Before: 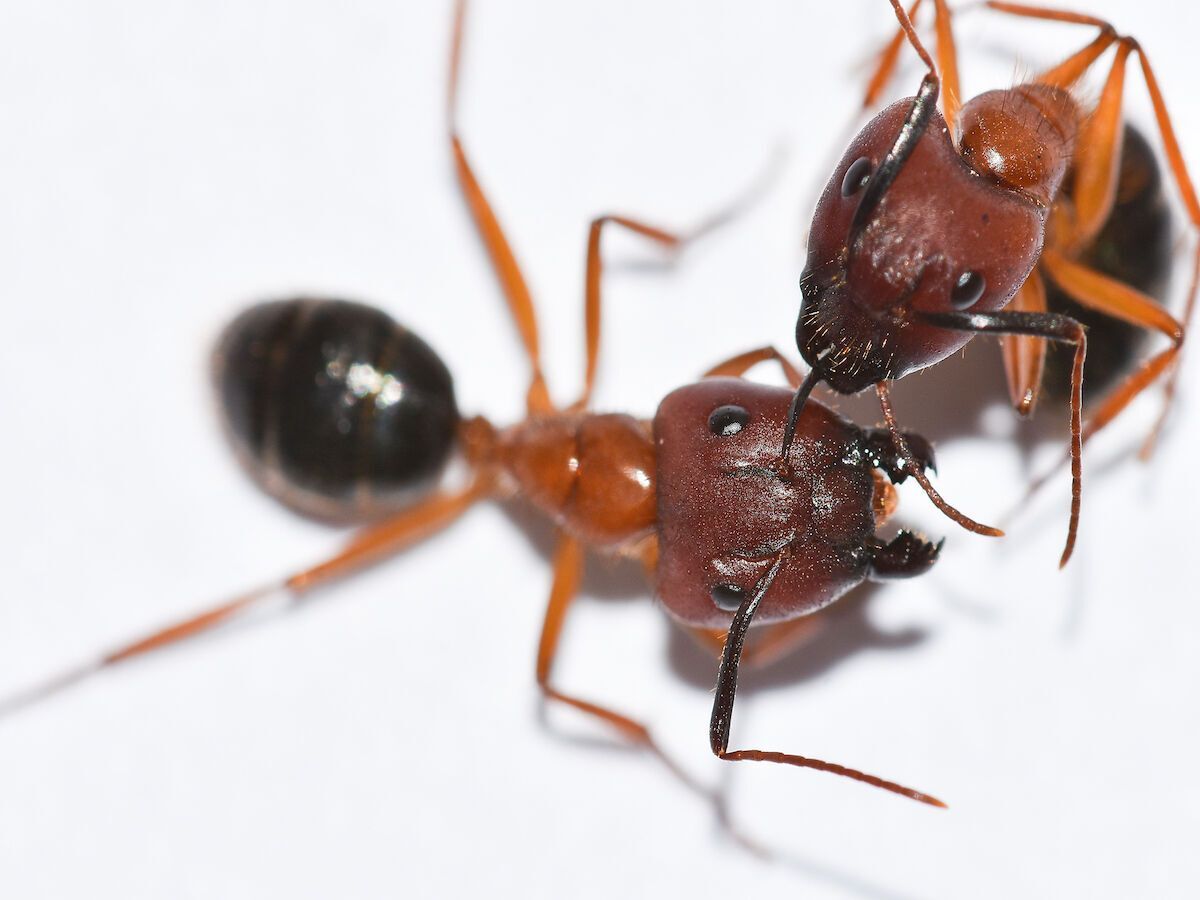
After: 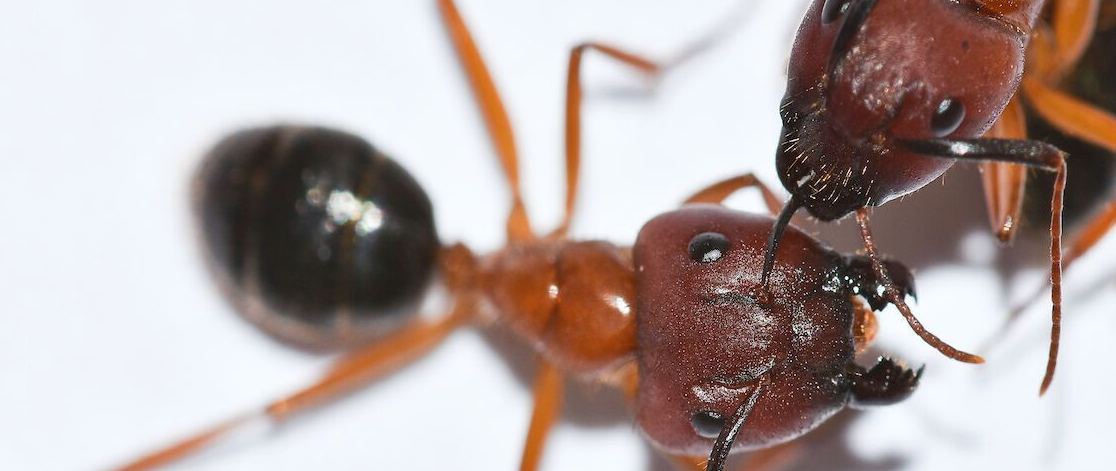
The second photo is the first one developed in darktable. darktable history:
crop: left 1.744%, top 19.225%, right 5.069%, bottom 28.357%
white balance: red 0.986, blue 1.01
